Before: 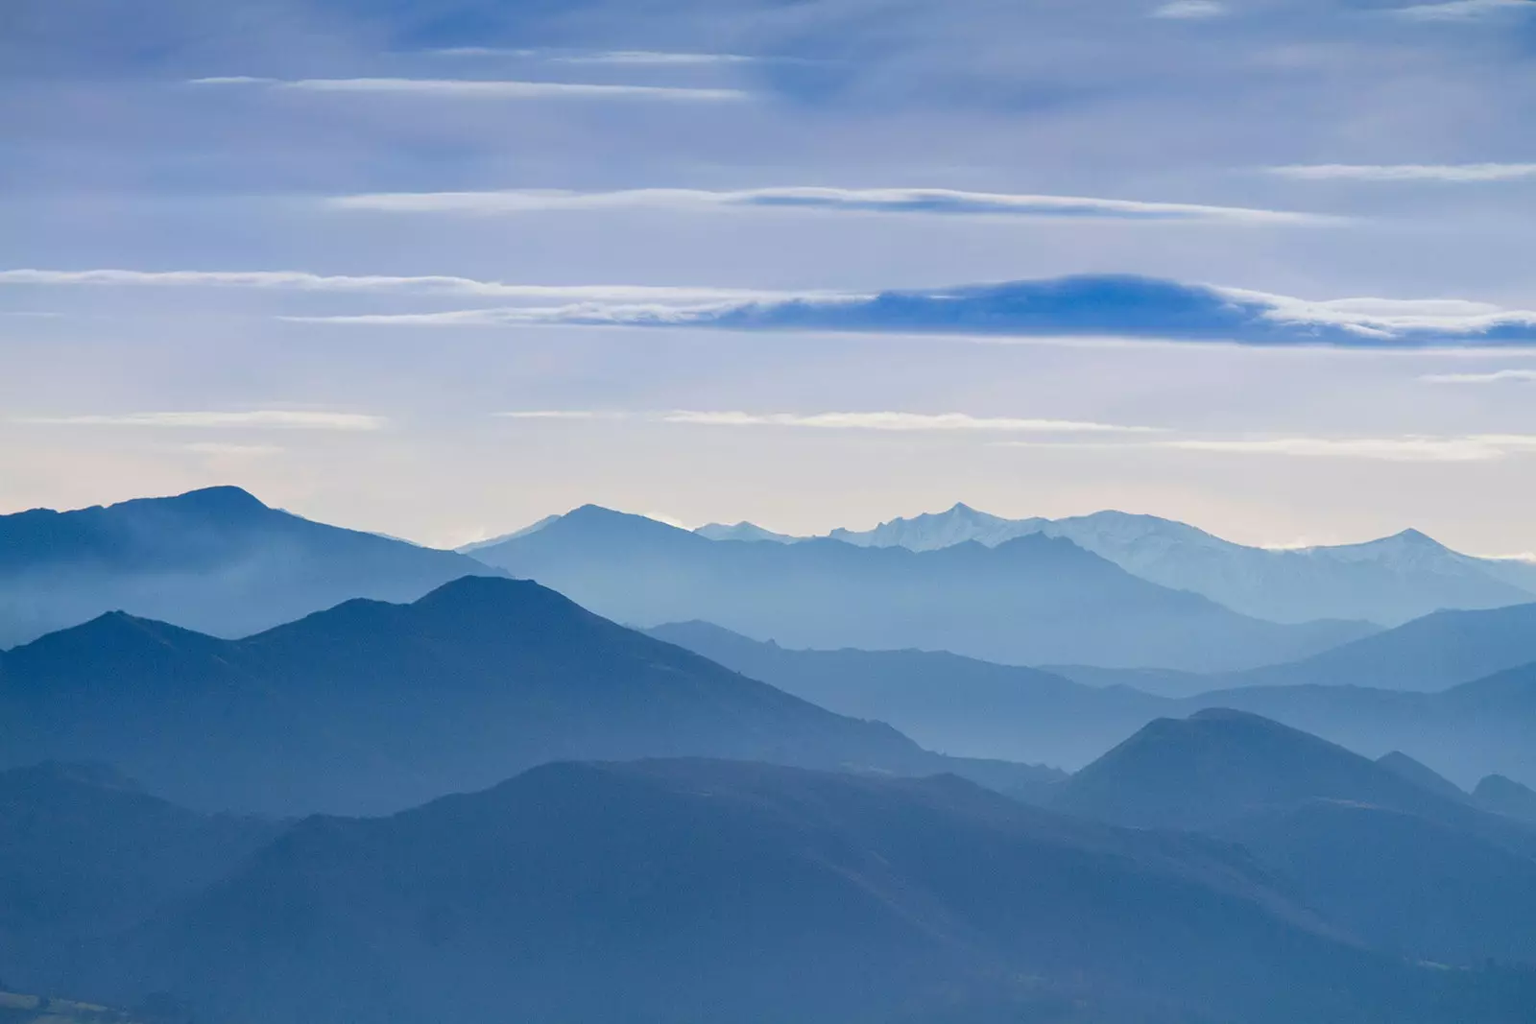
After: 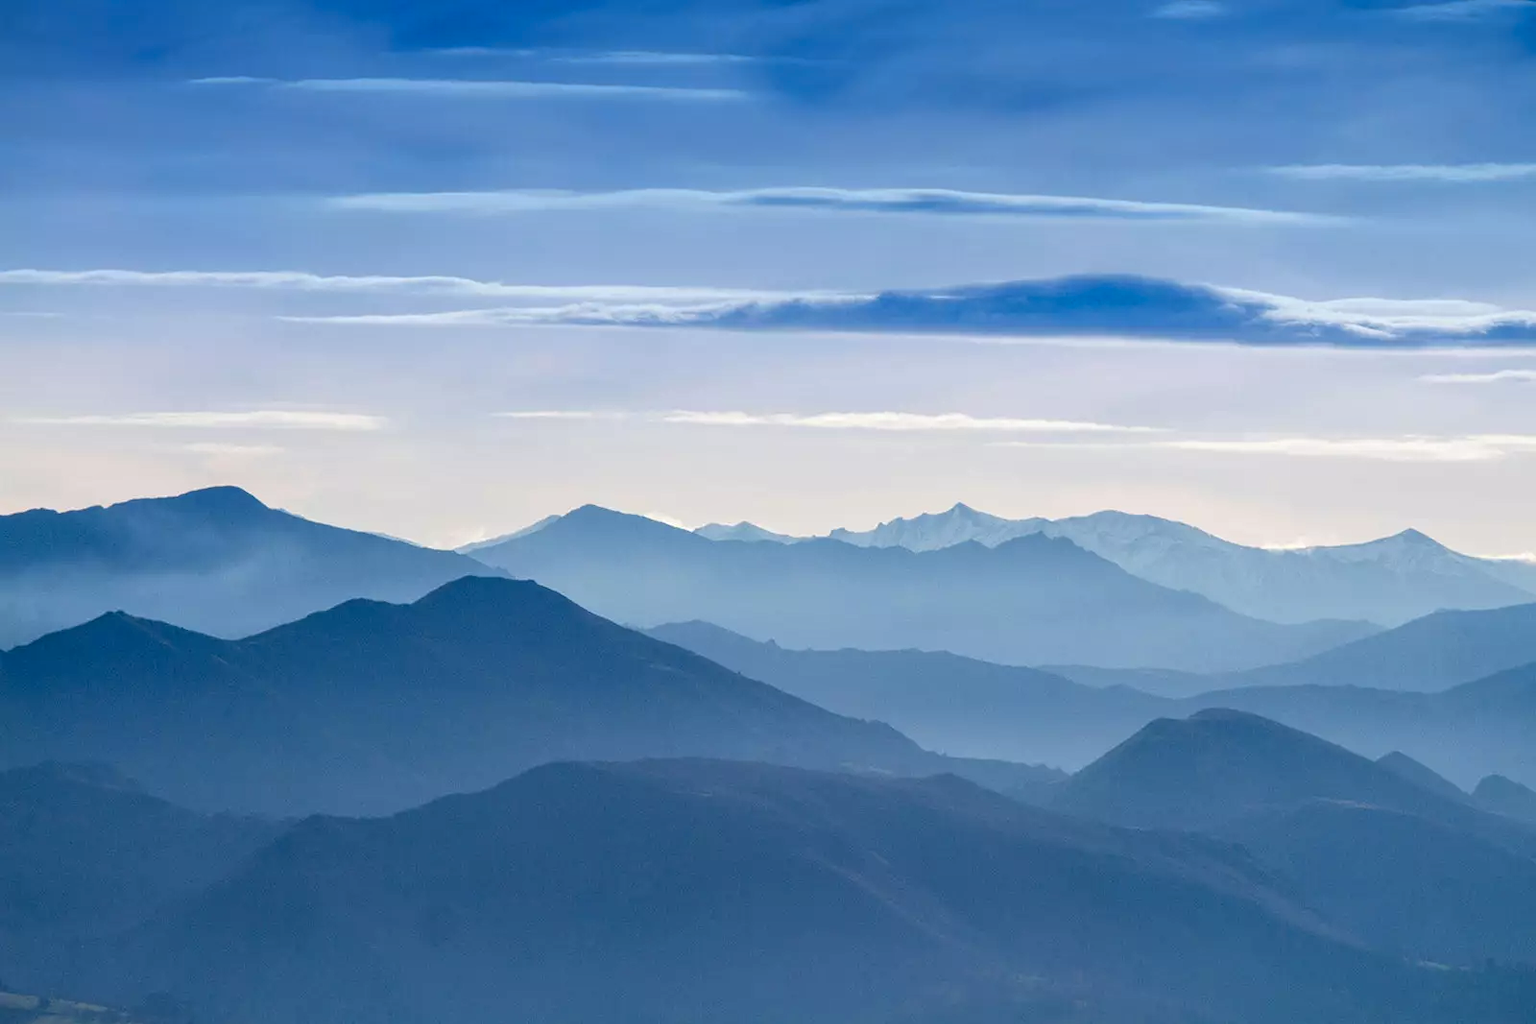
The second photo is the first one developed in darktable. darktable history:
local contrast: detail 130%
graduated density: density 2.02 EV, hardness 44%, rotation 0.374°, offset 8.21, hue 208.8°, saturation 97%
